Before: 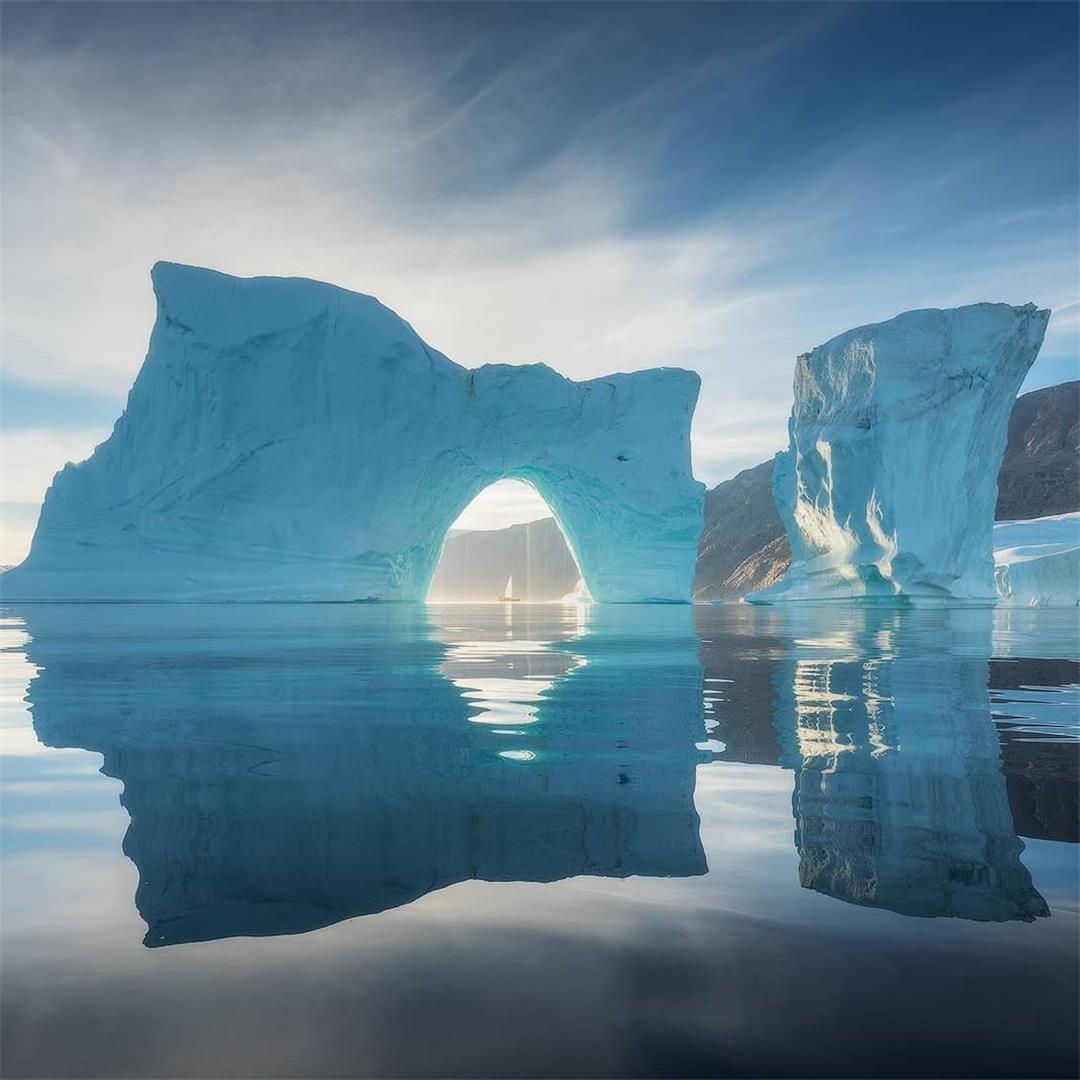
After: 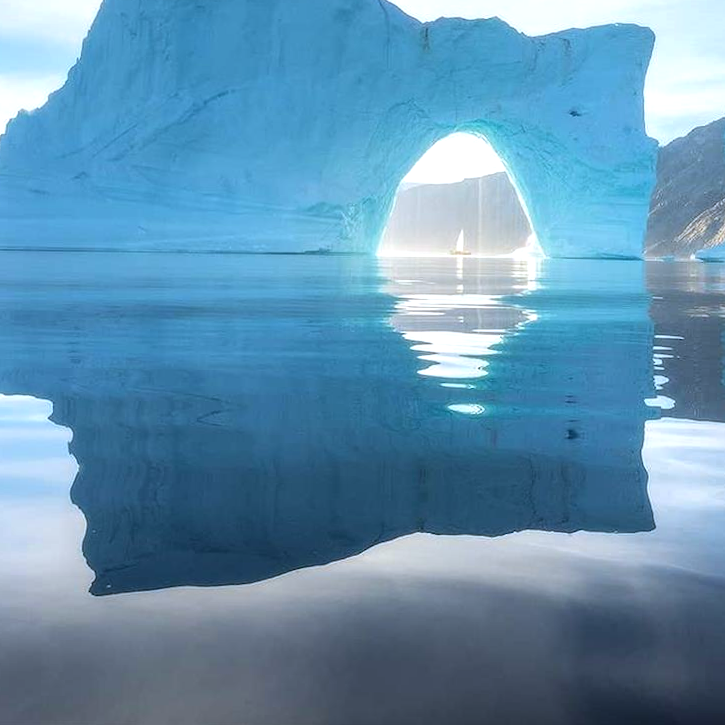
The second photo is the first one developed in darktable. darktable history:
crop and rotate: angle -0.82°, left 3.85%, top 31.828%, right 27.992%
white balance: red 0.954, blue 1.079
exposure: black level correction 0, exposure 0.5 EV, compensate highlight preservation false
